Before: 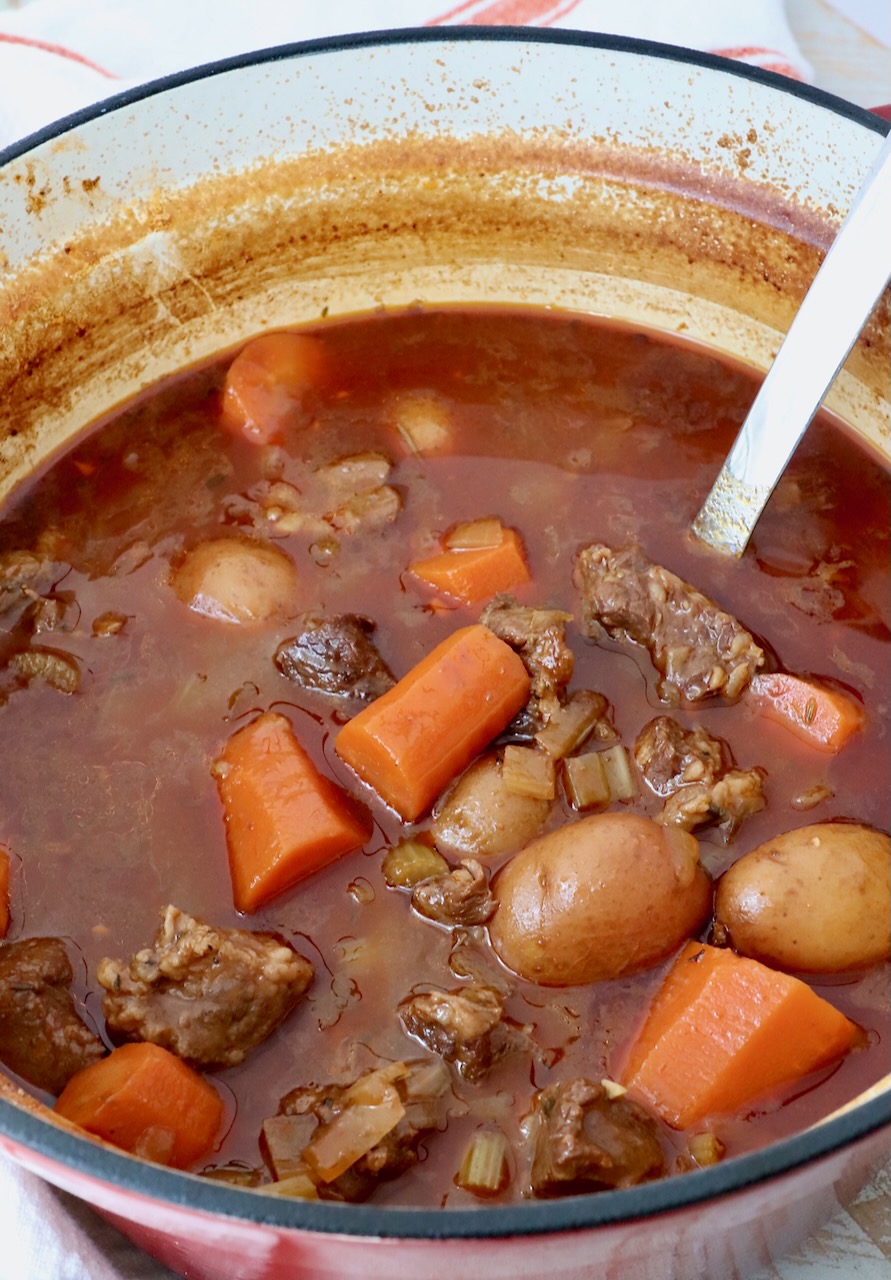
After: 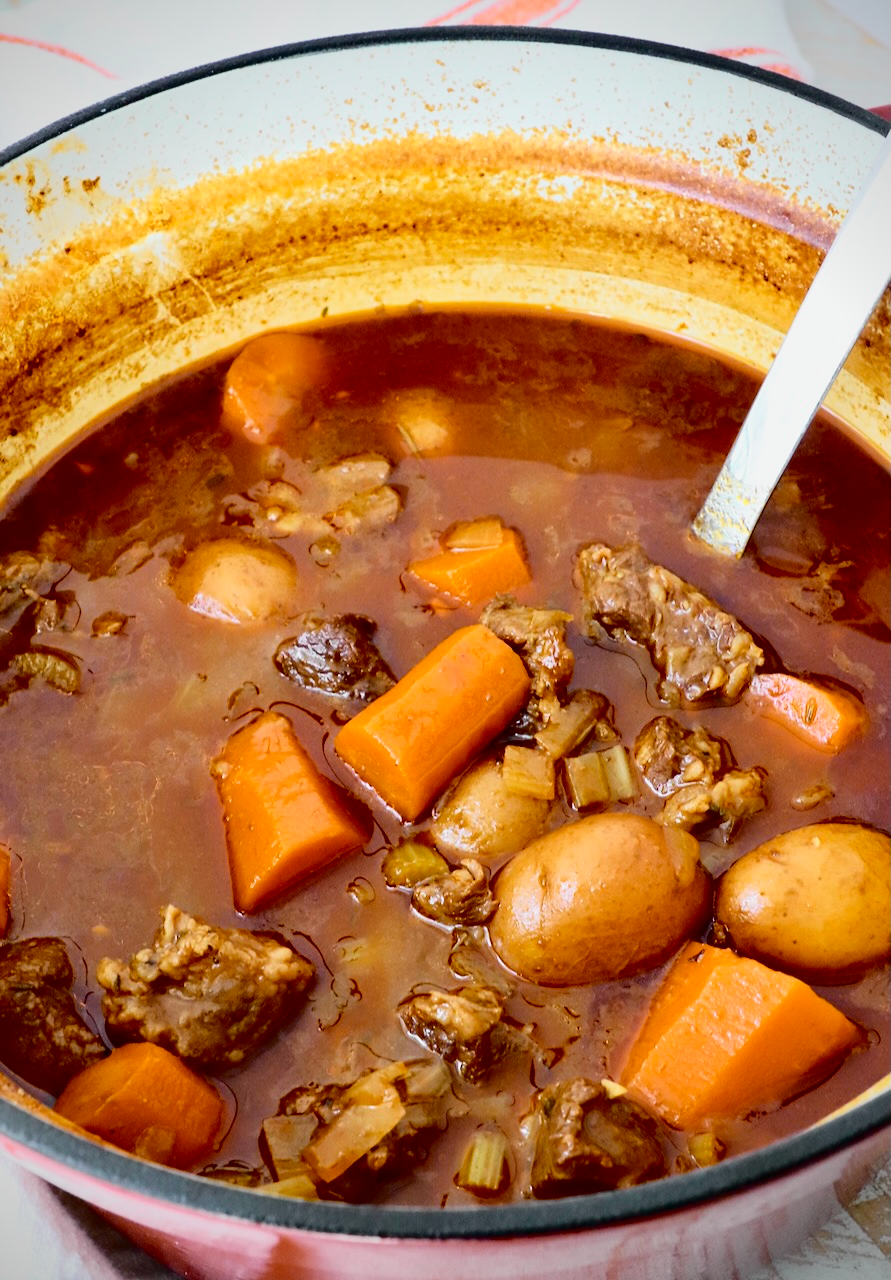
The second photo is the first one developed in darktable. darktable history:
color contrast: green-magenta contrast 0.85, blue-yellow contrast 1.25, unbound 0
tone curve: curves: ch0 [(0, 0.014) (0.17, 0.099) (0.392, 0.438) (0.725, 0.828) (0.872, 0.918) (1, 0.981)]; ch1 [(0, 0) (0.402, 0.36) (0.489, 0.491) (0.5, 0.503) (0.515, 0.52) (0.545, 0.572) (0.615, 0.662) (0.701, 0.725) (1, 1)]; ch2 [(0, 0) (0.42, 0.458) (0.485, 0.499) (0.503, 0.503) (0.531, 0.542) (0.561, 0.594) (0.644, 0.694) (0.717, 0.753) (1, 0.991)], color space Lab, independent channels
white balance: red 0.986, blue 1.01
vignetting: saturation 0, unbound false
